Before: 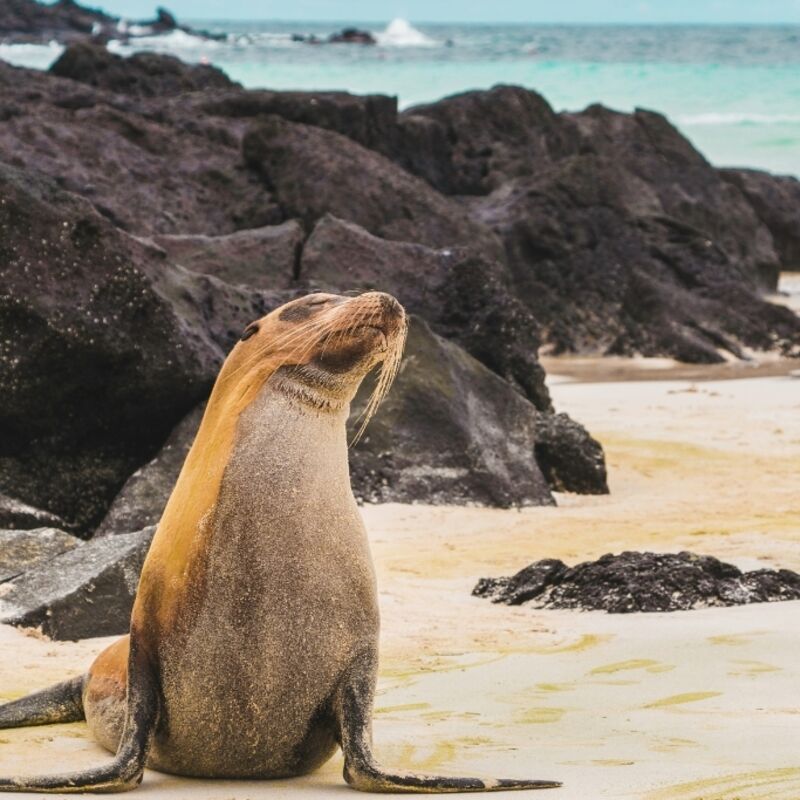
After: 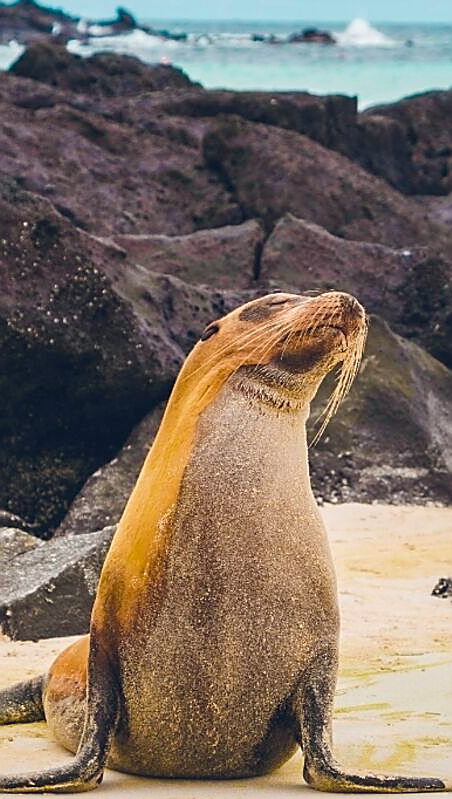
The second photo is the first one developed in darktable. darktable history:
color balance rgb: global offset › chroma 0.138%, global offset › hue 253.28°, linear chroma grading › shadows 31.978%, linear chroma grading › global chroma -2.106%, linear chroma grading › mid-tones 3.557%, perceptual saturation grading › global saturation 0.445%, perceptual brilliance grading › global brilliance 2.777%, perceptual brilliance grading › highlights -3.207%, perceptual brilliance grading › shadows 3.813%, global vibrance 32.838%
sharpen: radius 1.362, amount 1.247, threshold 0.653
crop: left 5.066%, right 38.377%
